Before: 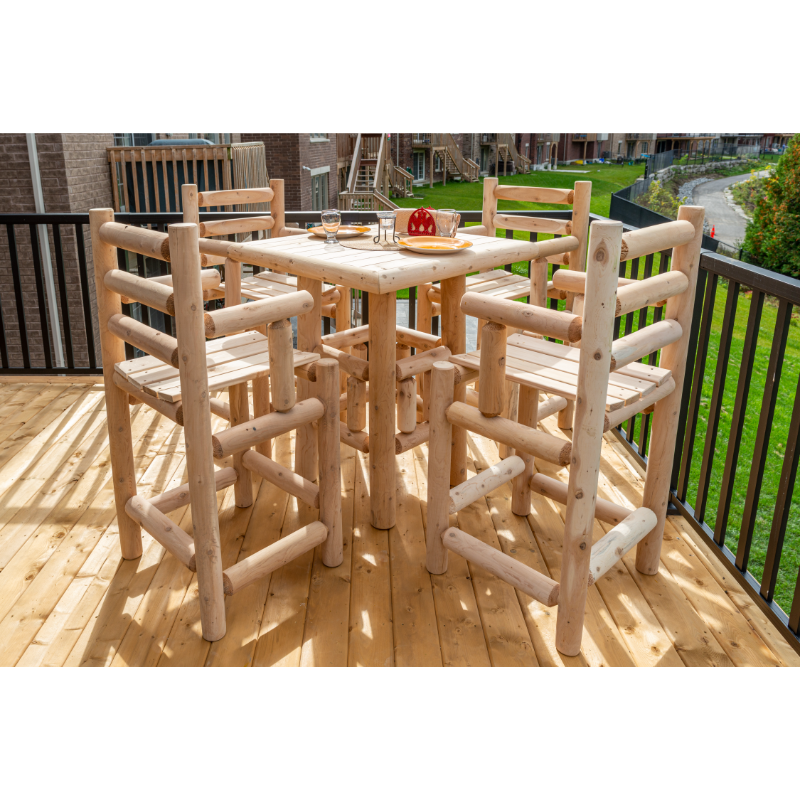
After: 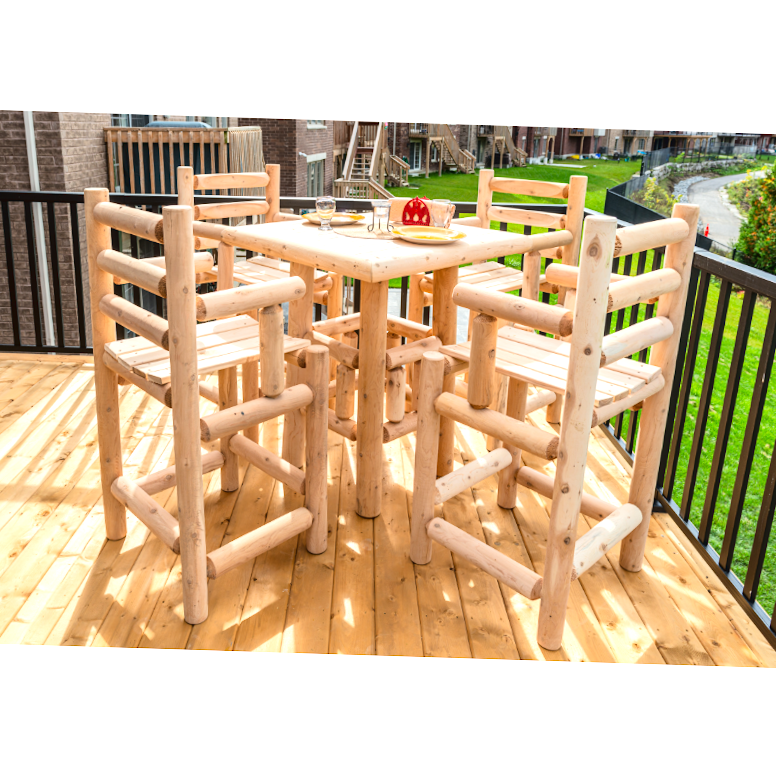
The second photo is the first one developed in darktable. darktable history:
crop and rotate: angle -1.78°
tone curve: curves: ch0 [(0, 0) (0.003, 0.024) (0.011, 0.032) (0.025, 0.041) (0.044, 0.054) (0.069, 0.069) (0.1, 0.09) (0.136, 0.116) (0.177, 0.162) (0.224, 0.213) (0.277, 0.278) (0.335, 0.359) (0.399, 0.447) (0.468, 0.543) (0.543, 0.621) (0.623, 0.717) (0.709, 0.807) (0.801, 0.876) (0.898, 0.934) (1, 1)], color space Lab, linked channels, preserve colors none
exposure: black level correction 0, exposure 0.5 EV, compensate exposure bias true, compensate highlight preservation false
